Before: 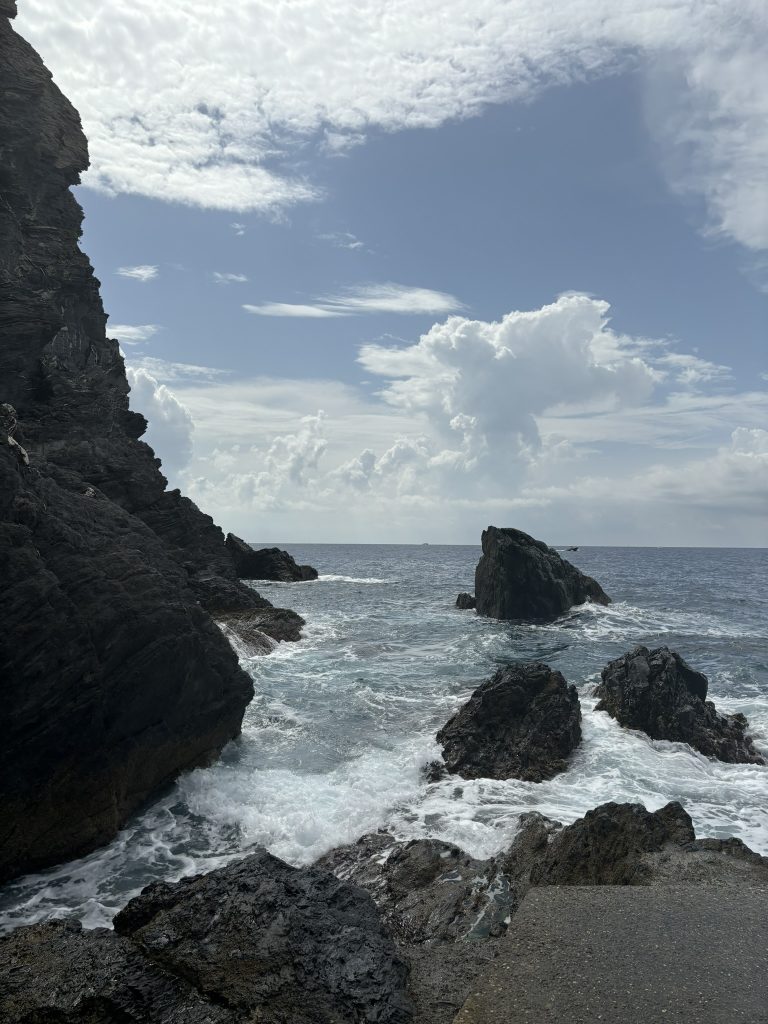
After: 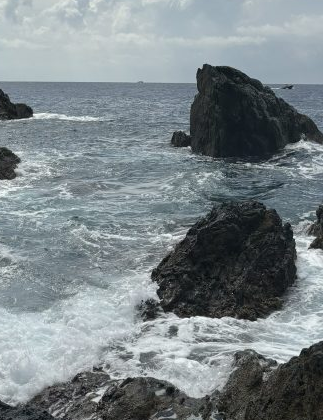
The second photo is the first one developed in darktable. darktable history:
color balance rgb: perceptual saturation grading › global saturation -1%
crop: left 37.221%, top 45.169%, right 20.63%, bottom 13.777%
